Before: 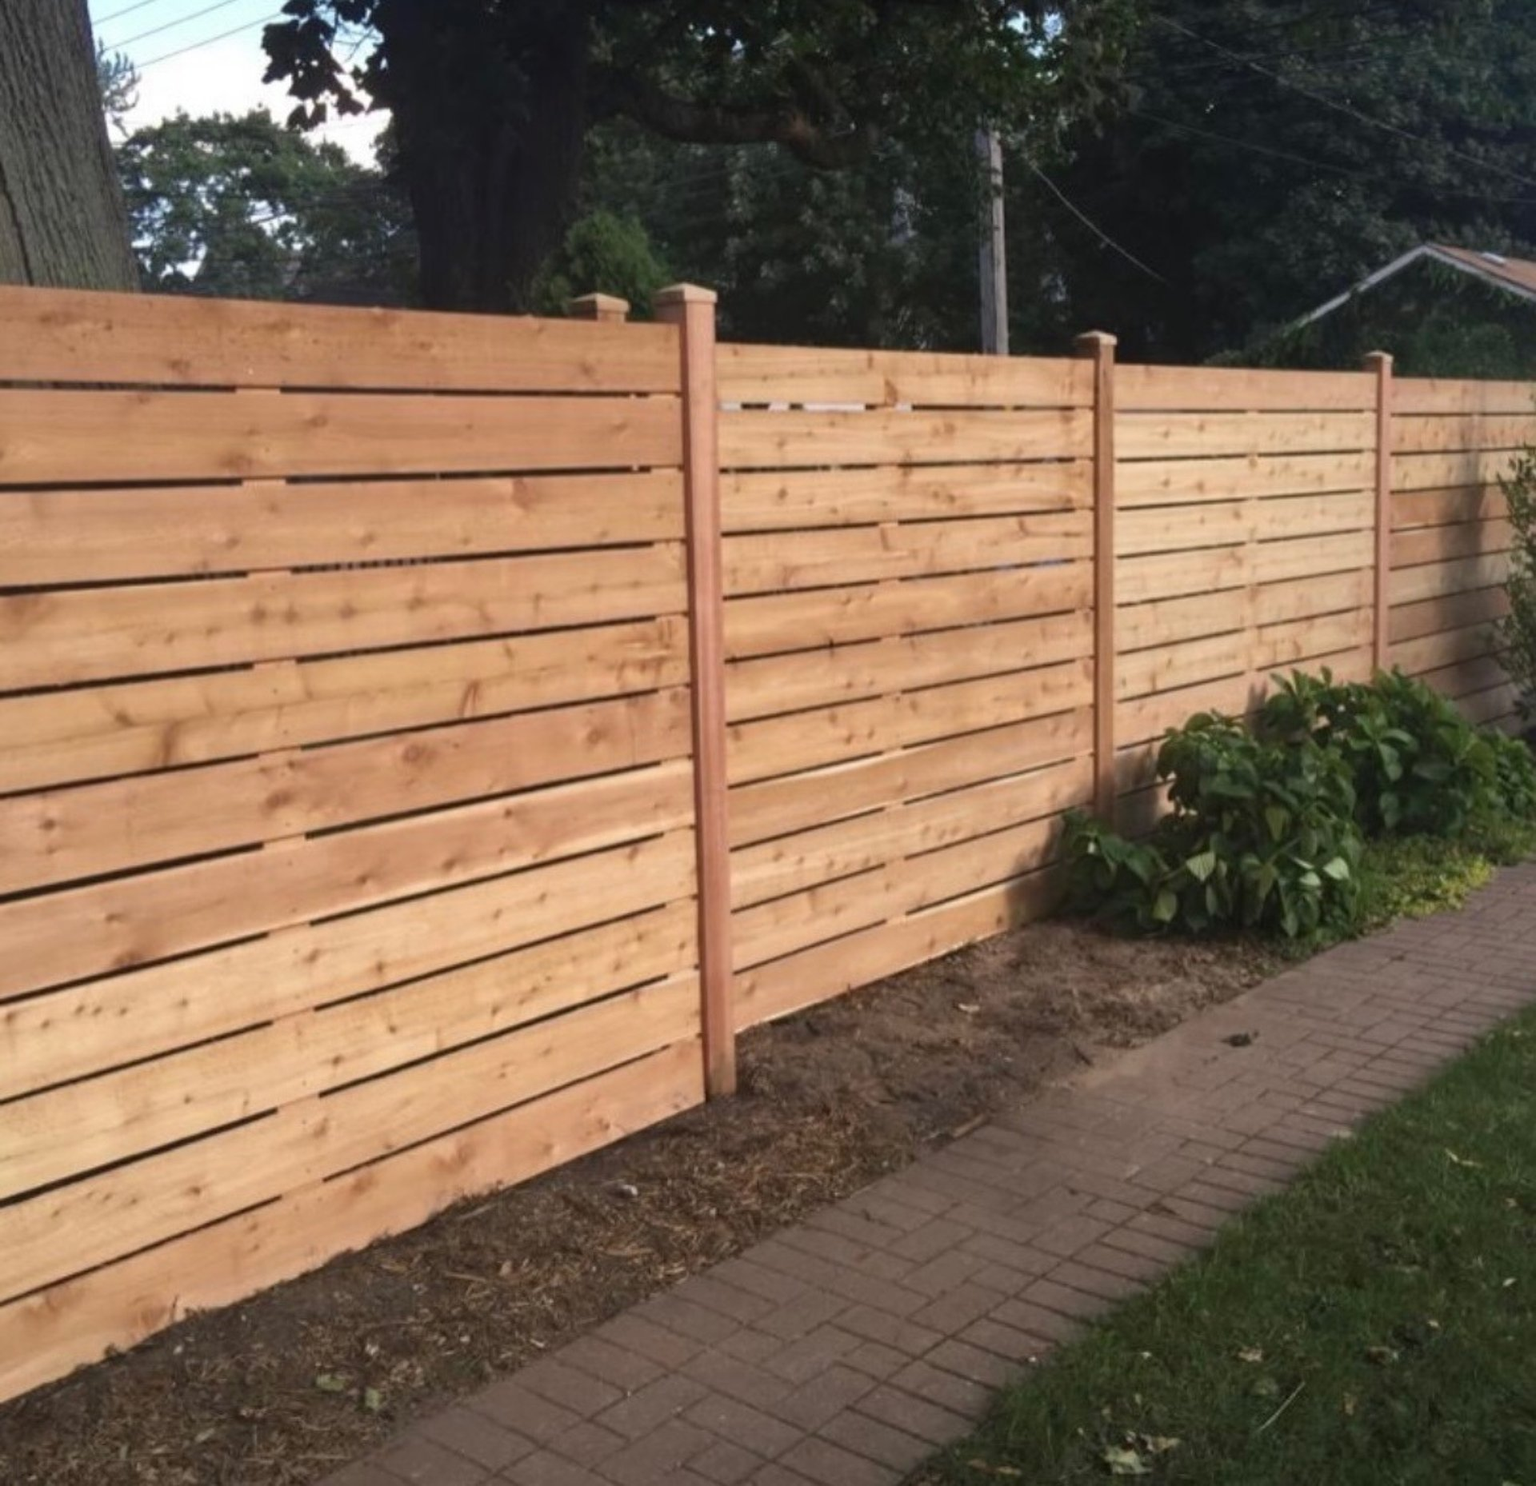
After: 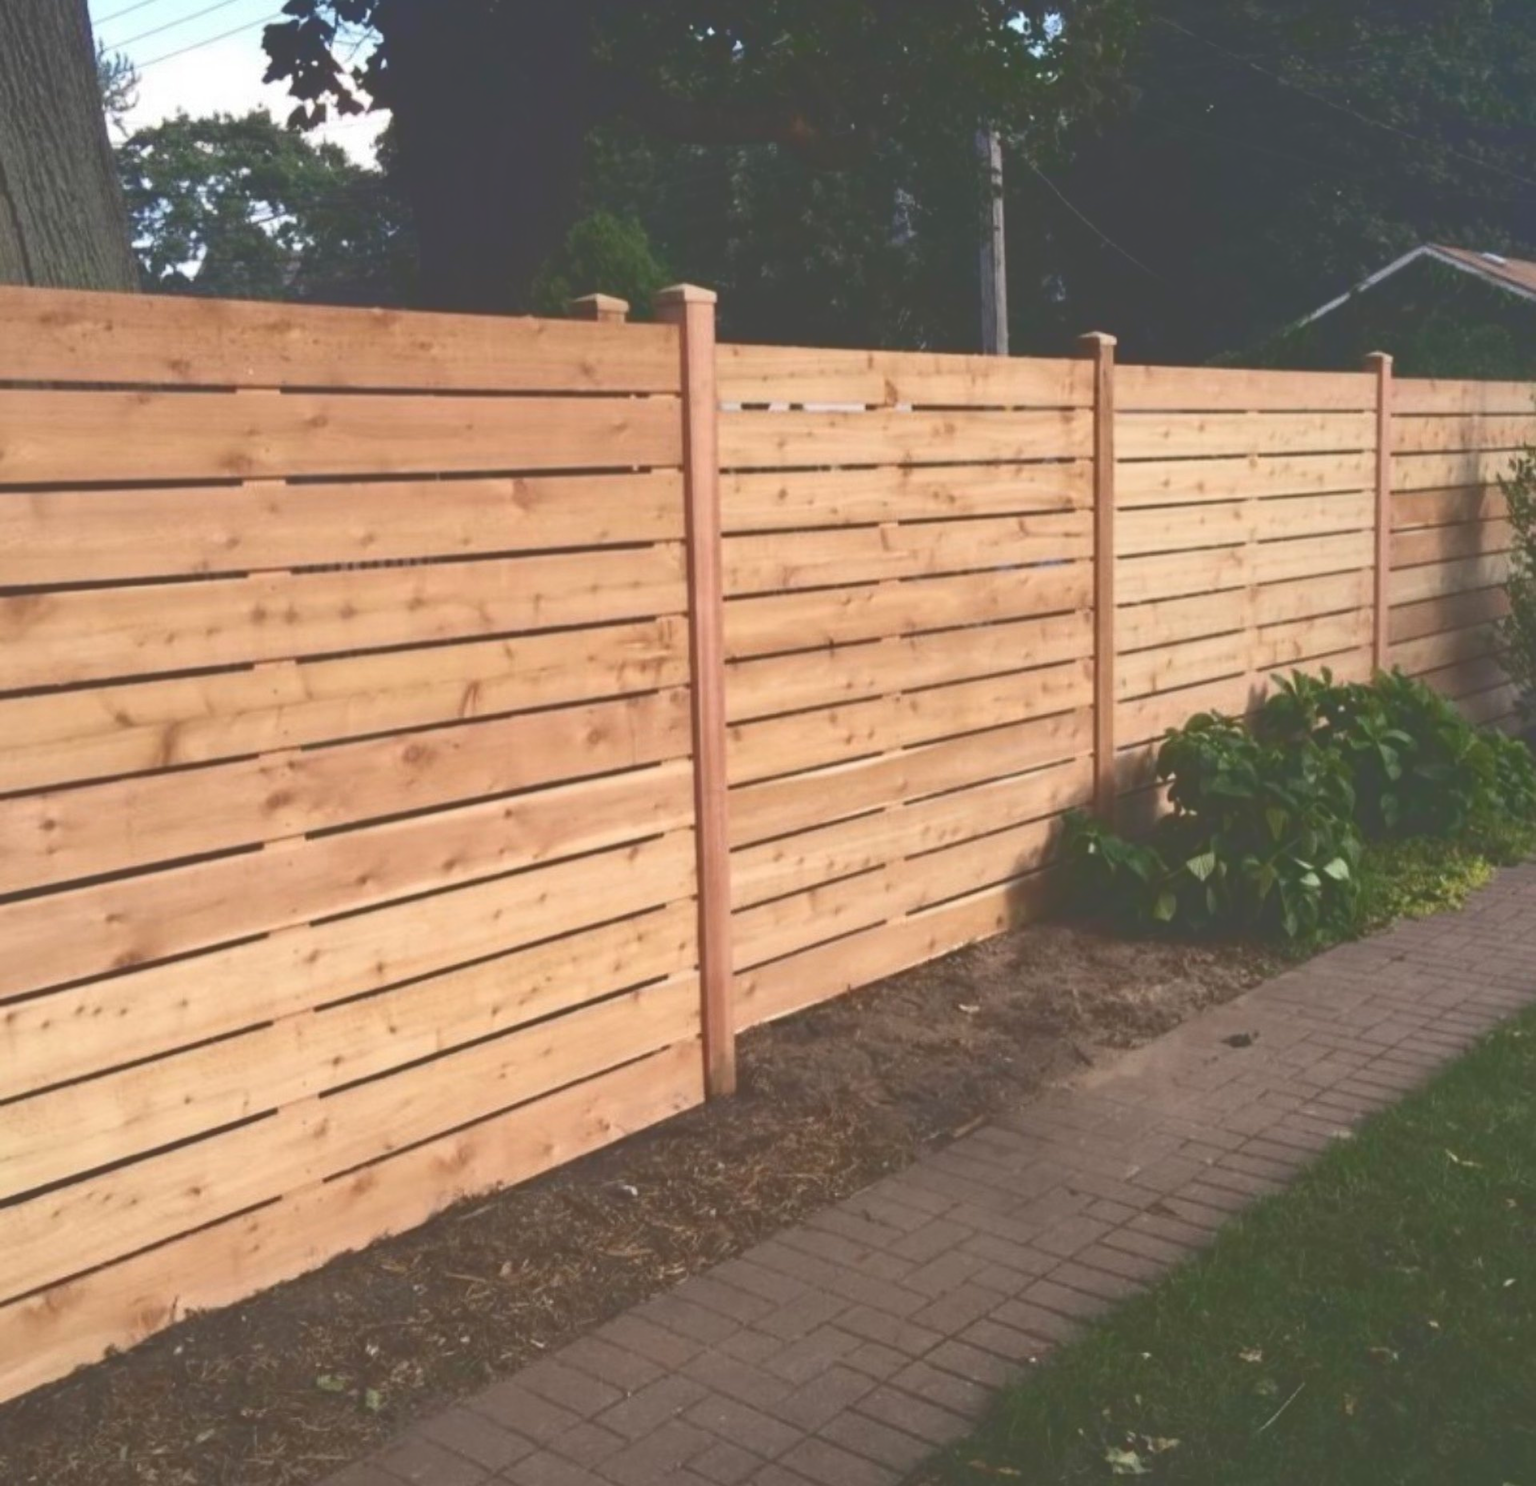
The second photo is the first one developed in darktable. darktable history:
tone curve: curves: ch0 [(0, 0) (0.003, 0.273) (0.011, 0.276) (0.025, 0.276) (0.044, 0.28) (0.069, 0.283) (0.1, 0.288) (0.136, 0.293) (0.177, 0.302) (0.224, 0.321) (0.277, 0.349) (0.335, 0.393) (0.399, 0.448) (0.468, 0.51) (0.543, 0.589) (0.623, 0.677) (0.709, 0.761) (0.801, 0.839) (0.898, 0.909) (1, 1)], color space Lab, independent channels, preserve colors none
